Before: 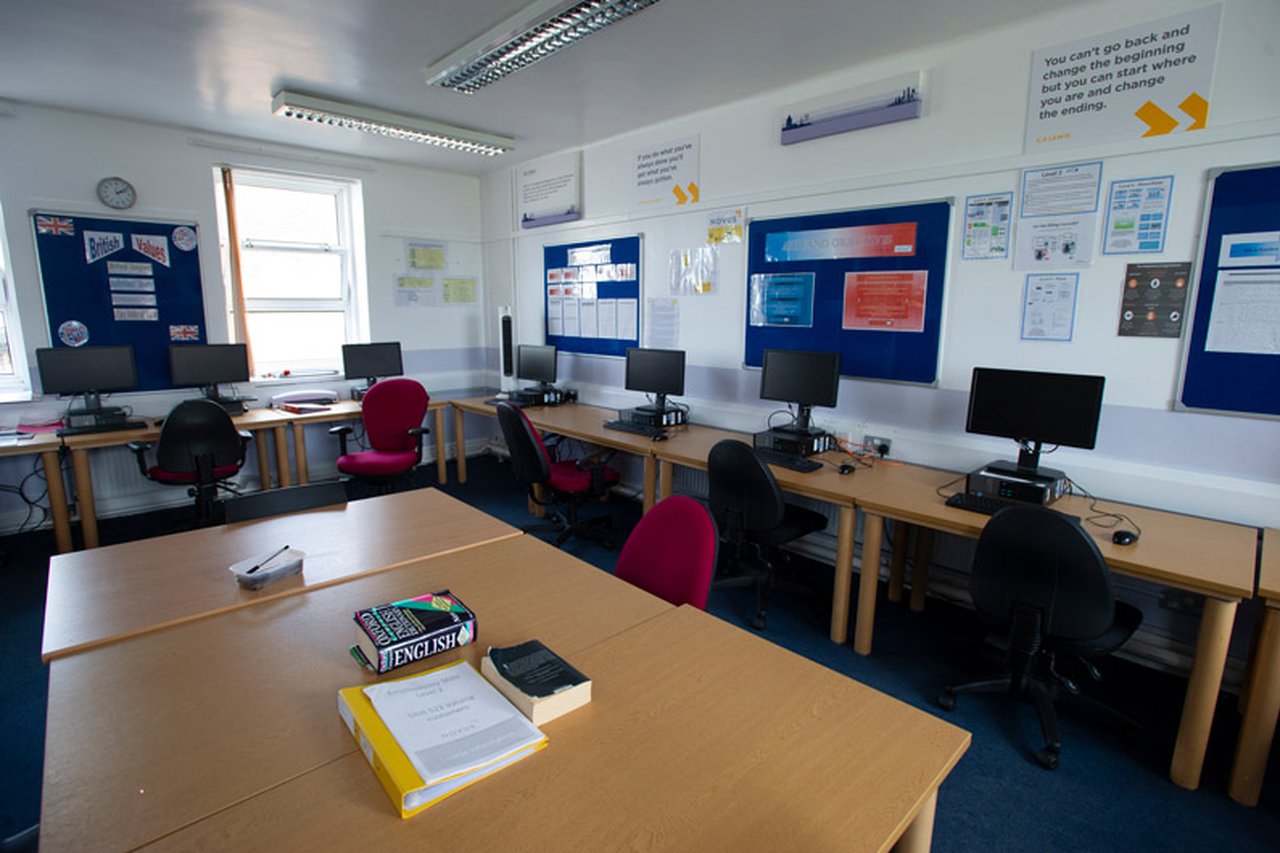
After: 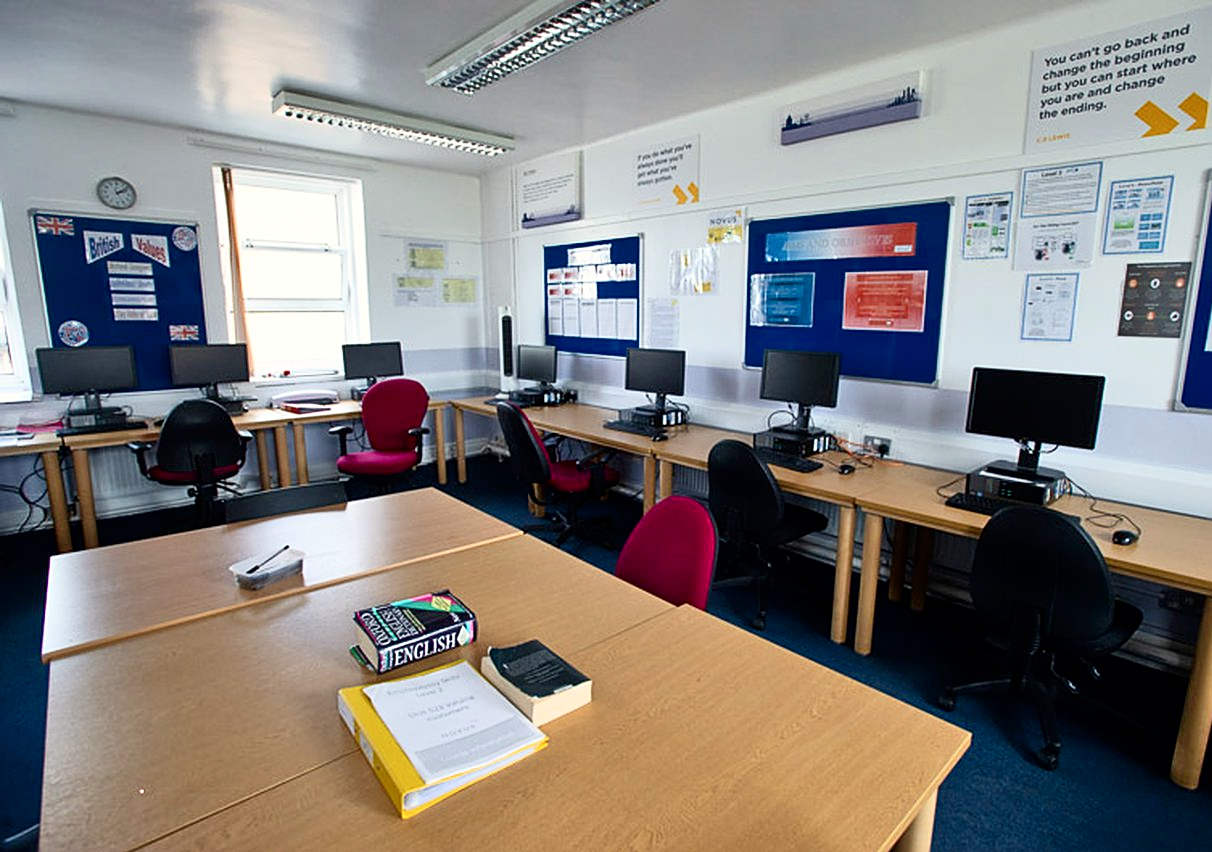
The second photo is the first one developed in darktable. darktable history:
crop and rotate: left 0%, right 5.264%
contrast brightness saturation: contrast 0.283
sharpen: on, module defaults
color correction: highlights b* 2.91
tone equalizer: -7 EV 0.14 EV, -6 EV 0.605 EV, -5 EV 1.18 EV, -4 EV 1.35 EV, -3 EV 1.14 EV, -2 EV 0.6 EV, -1 EV 0.163 EV
